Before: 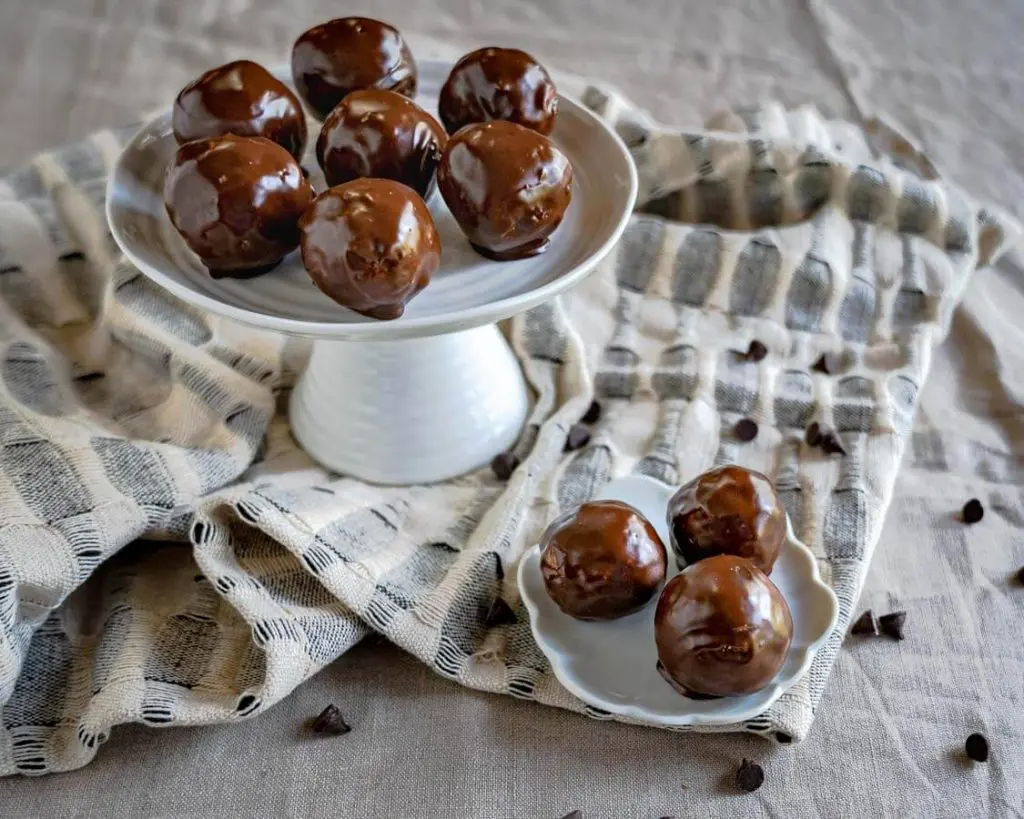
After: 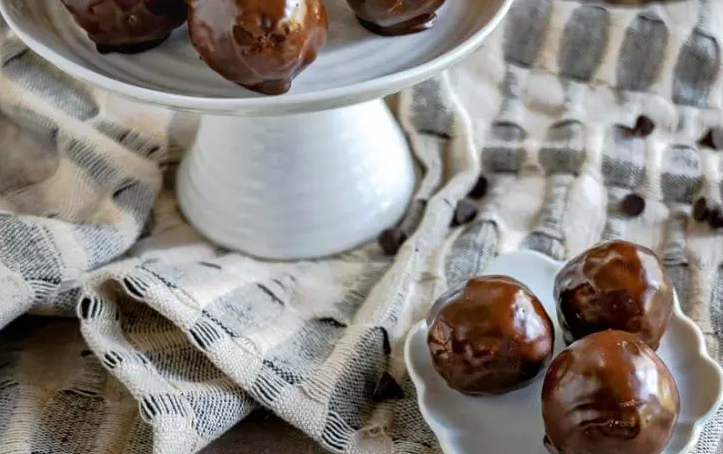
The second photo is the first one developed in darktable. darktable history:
crop: left 11.079%, top 27.537%, right 18.289%, bottom 17.004%
shadows and highlights: soften with gaussian
levels: mode automatic, gray 50.77%, white 99.9%, levels [0.052, 0.496, 0.908]
